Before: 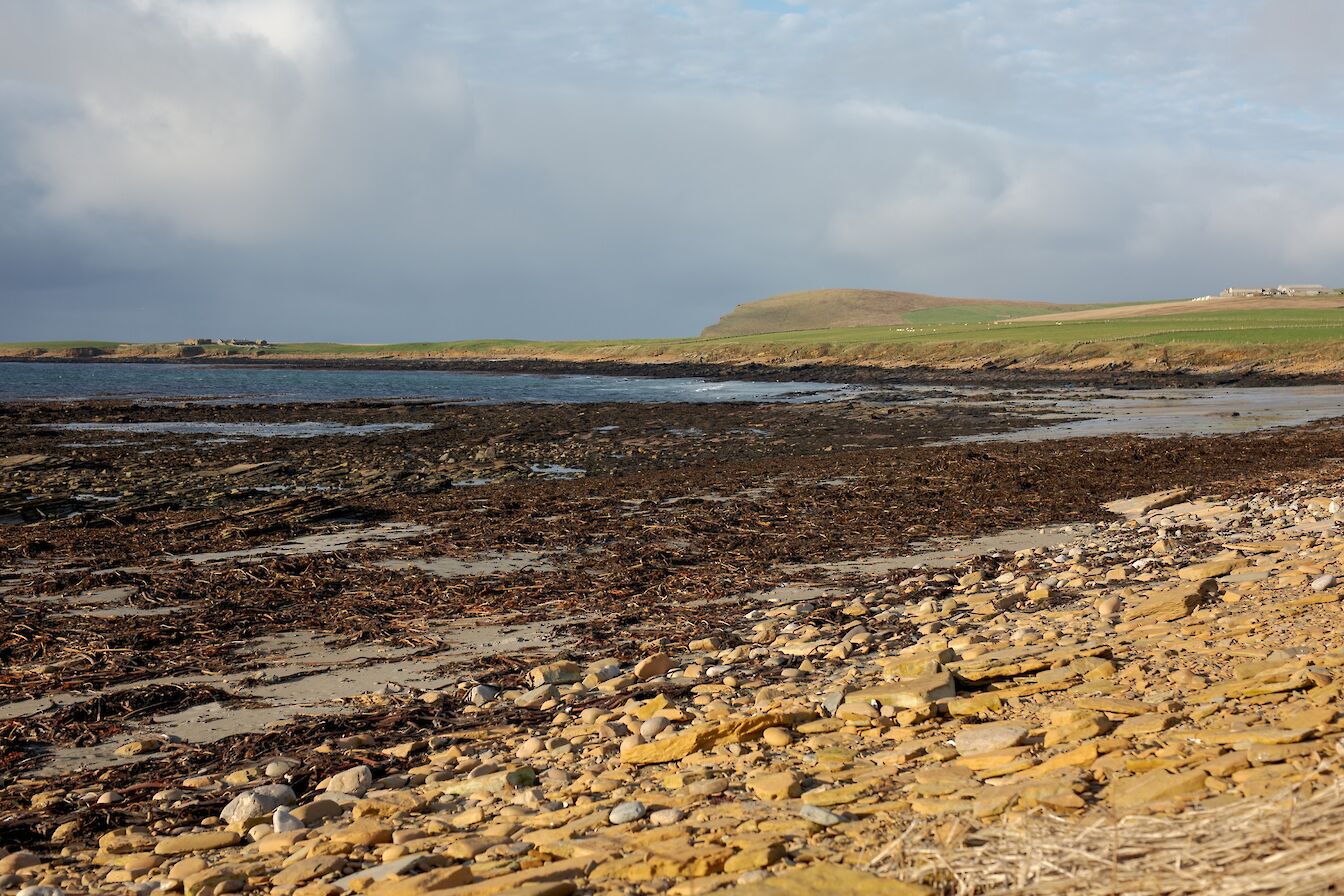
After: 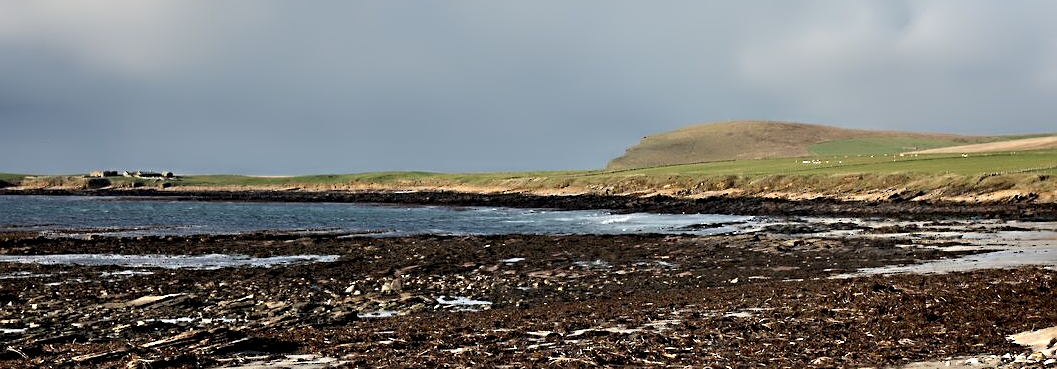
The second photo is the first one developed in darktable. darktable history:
contrast equalizer: y [[0.783, 0.666, 0.575, 0.77, 0.556, 0.501], [0.5 ×6], [0.5 ×6], [0, 0.02, 0.272, 0.399, 0.062, 0], [0 ×6]]
crop: left 7.014%, top 18.765%, right 14.303%, bottom 40.044%
sharpen: on, module defaults
